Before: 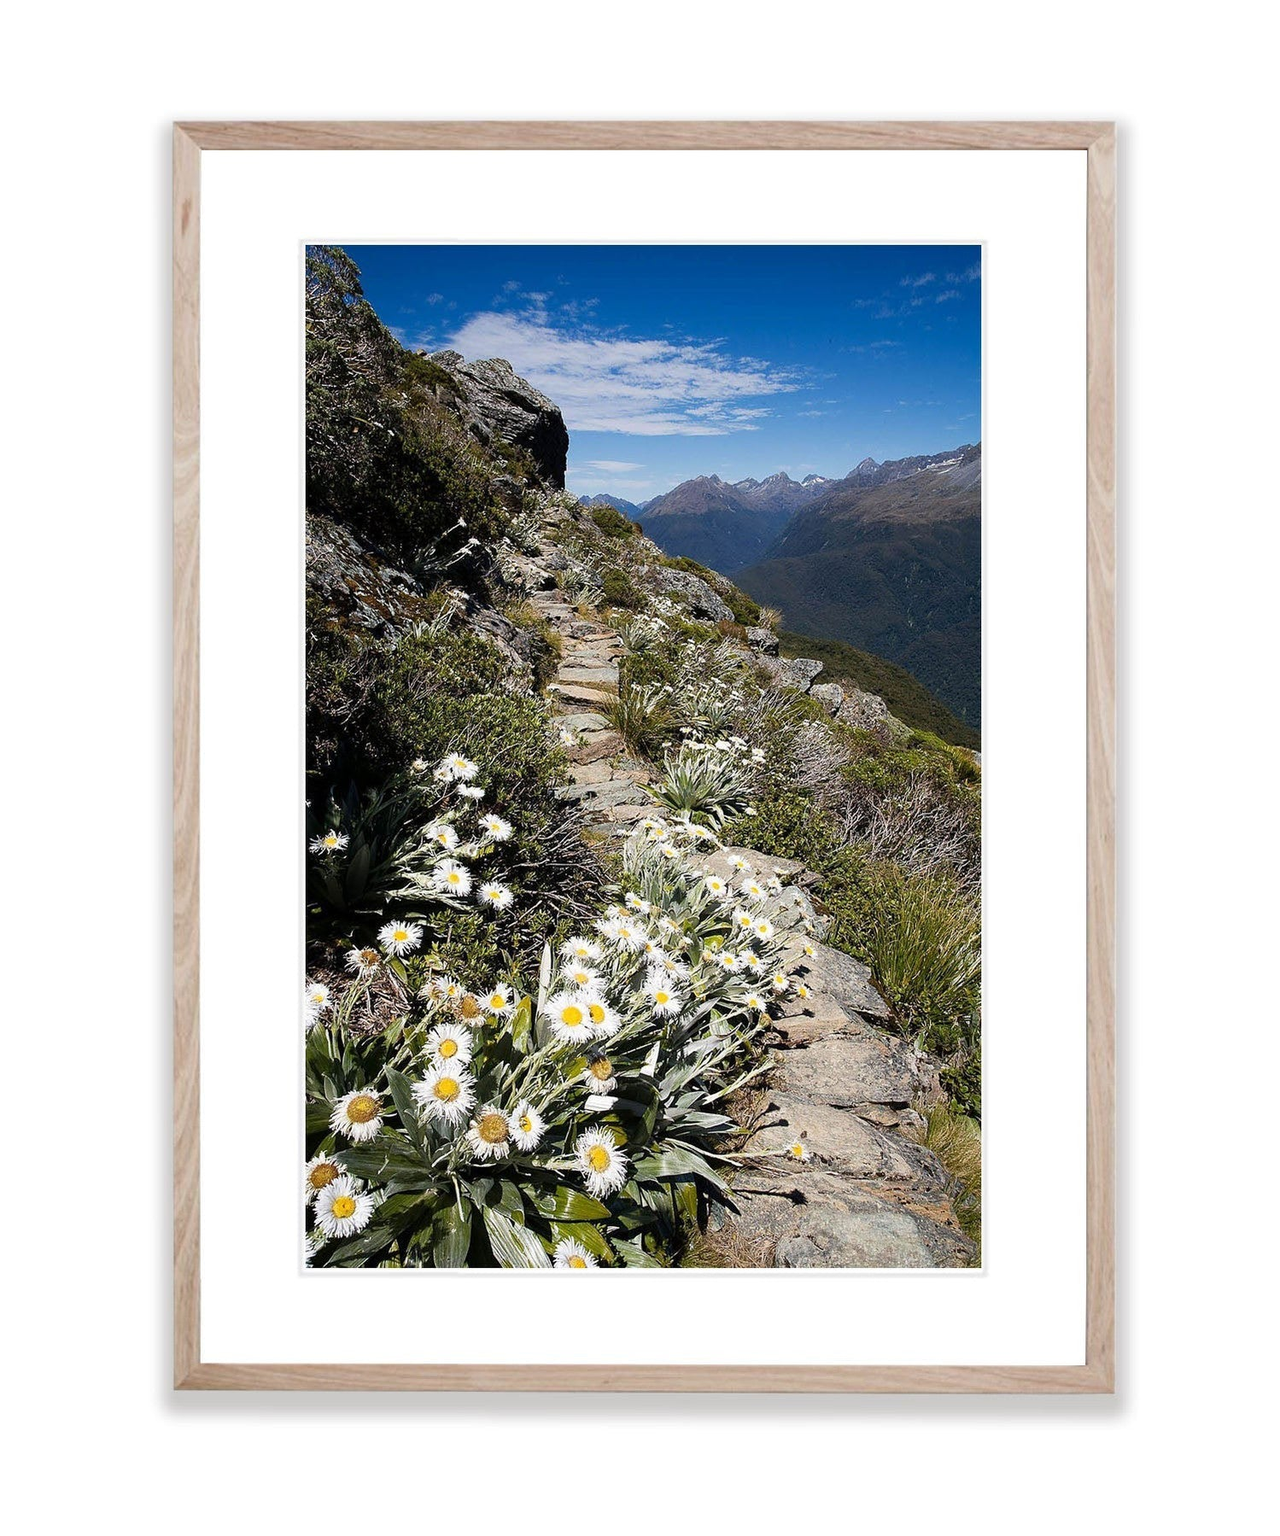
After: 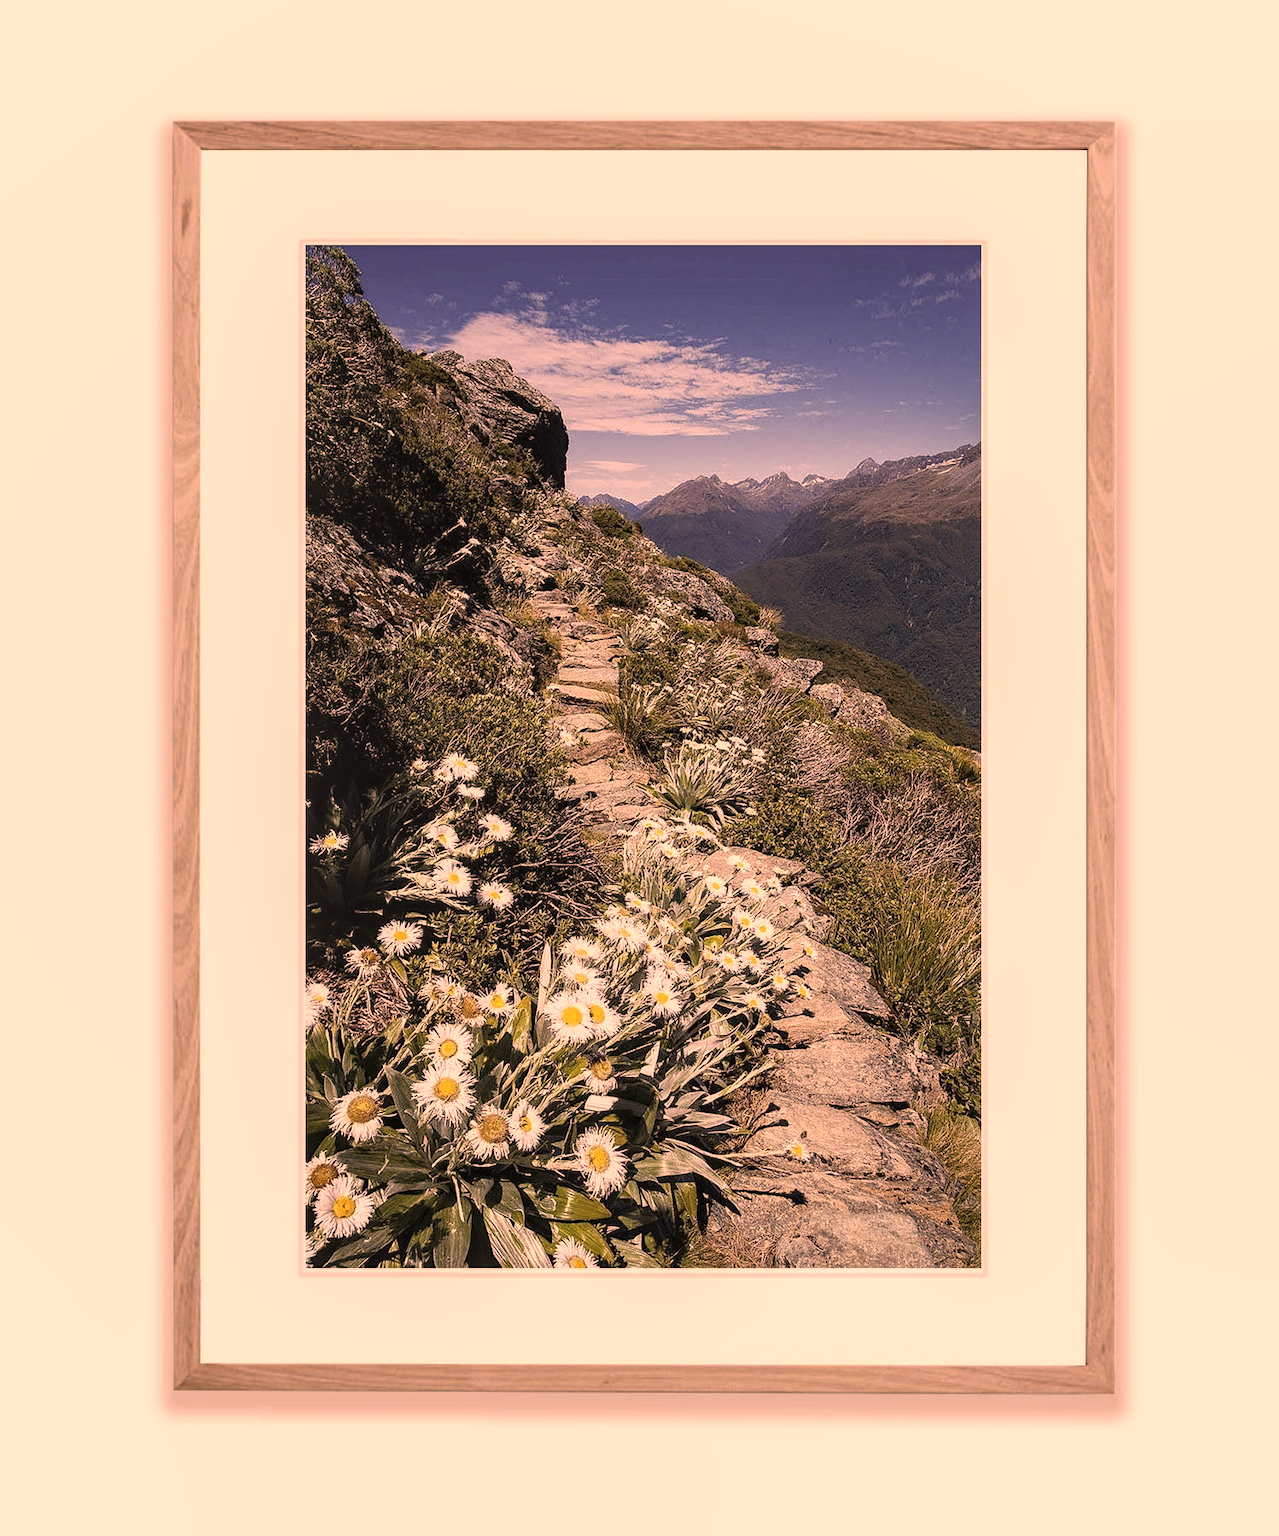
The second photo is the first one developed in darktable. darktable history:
color correction: highlights a* 39.32, highlights b* 39.92, saturation 0.693
local contrast: on, module defaults
exposure: exposure -0.013 EV, compensate exposure bias true, compensate highlight preservation false
